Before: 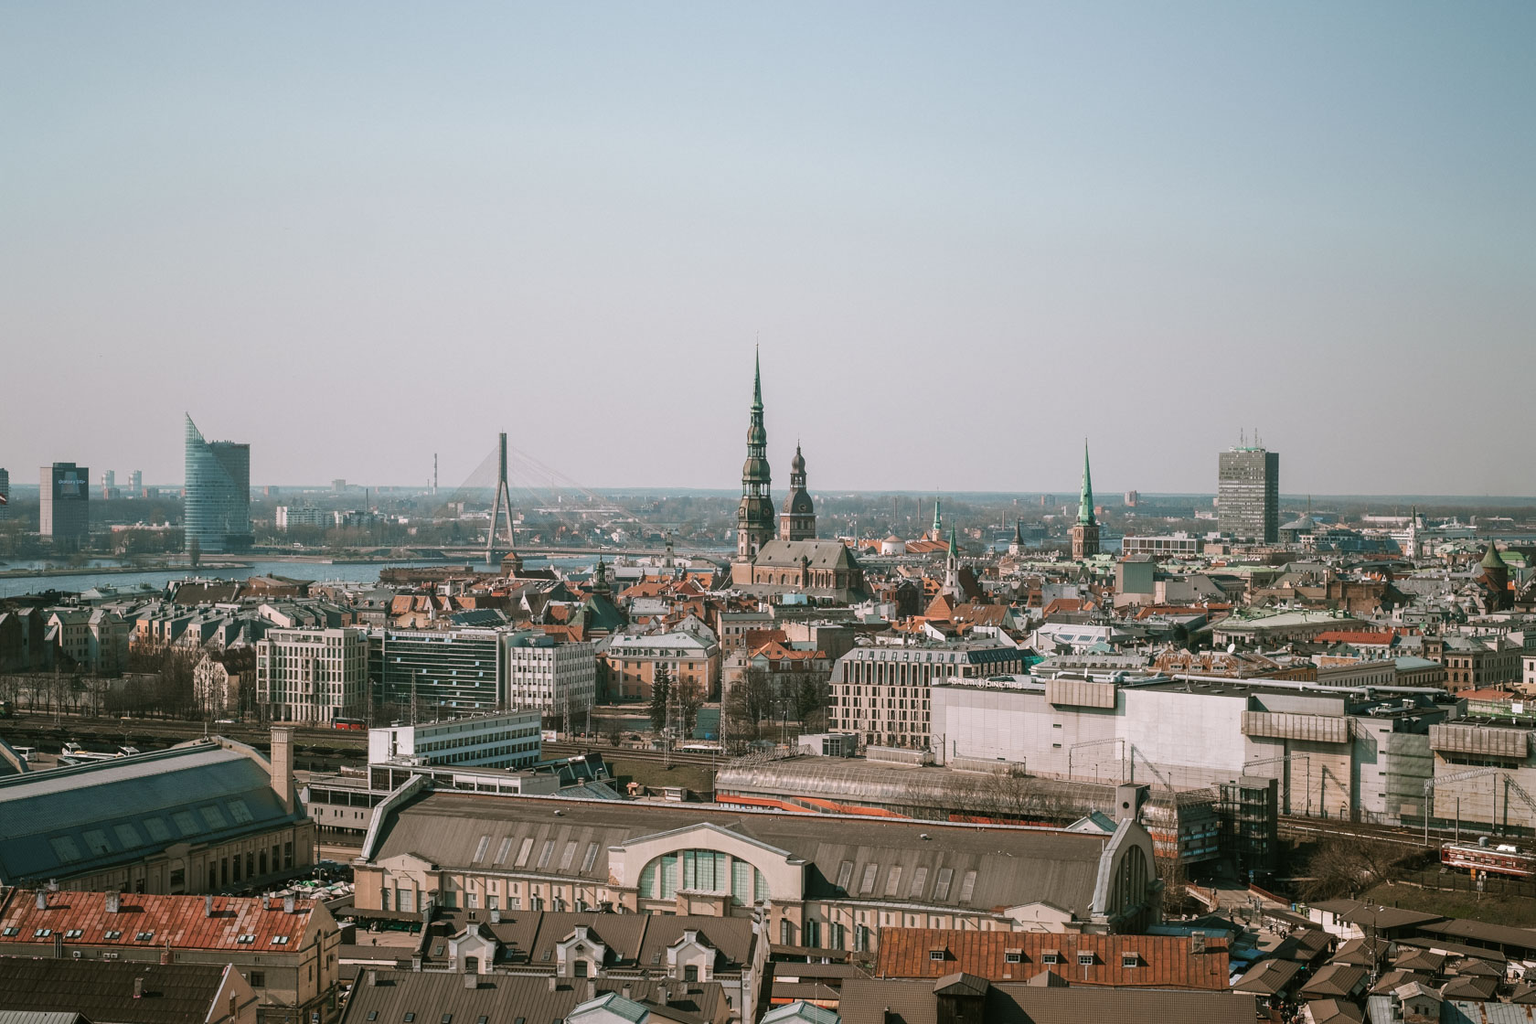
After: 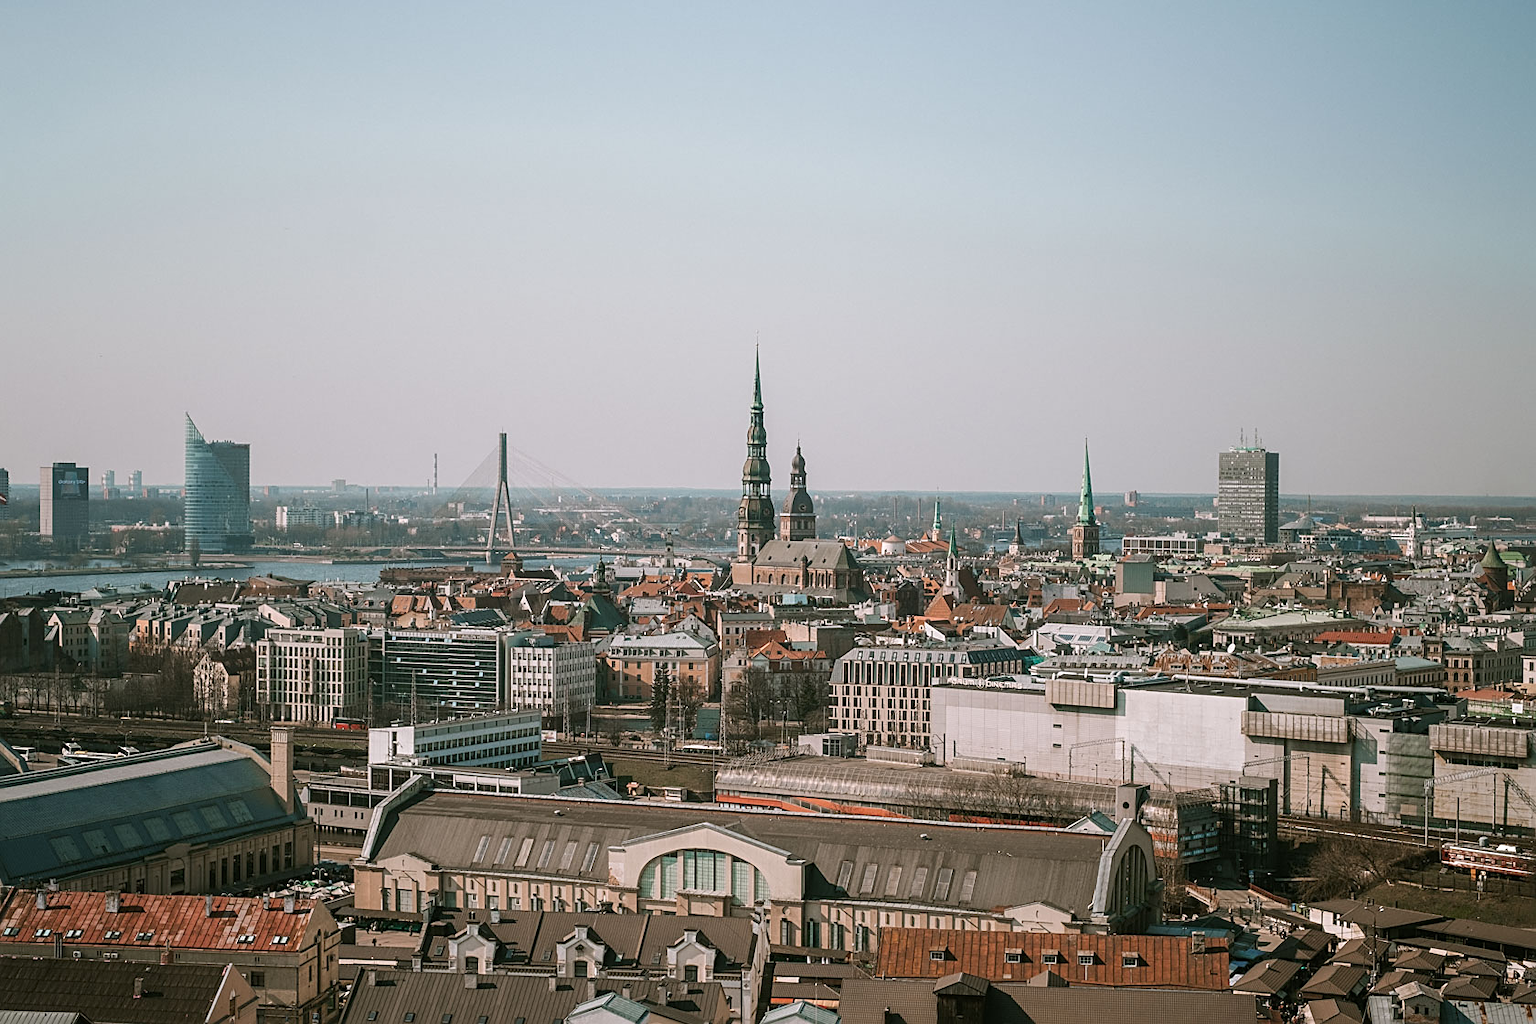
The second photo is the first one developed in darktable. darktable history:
color balance: on, module defaults
sharpen: on, module defaults
